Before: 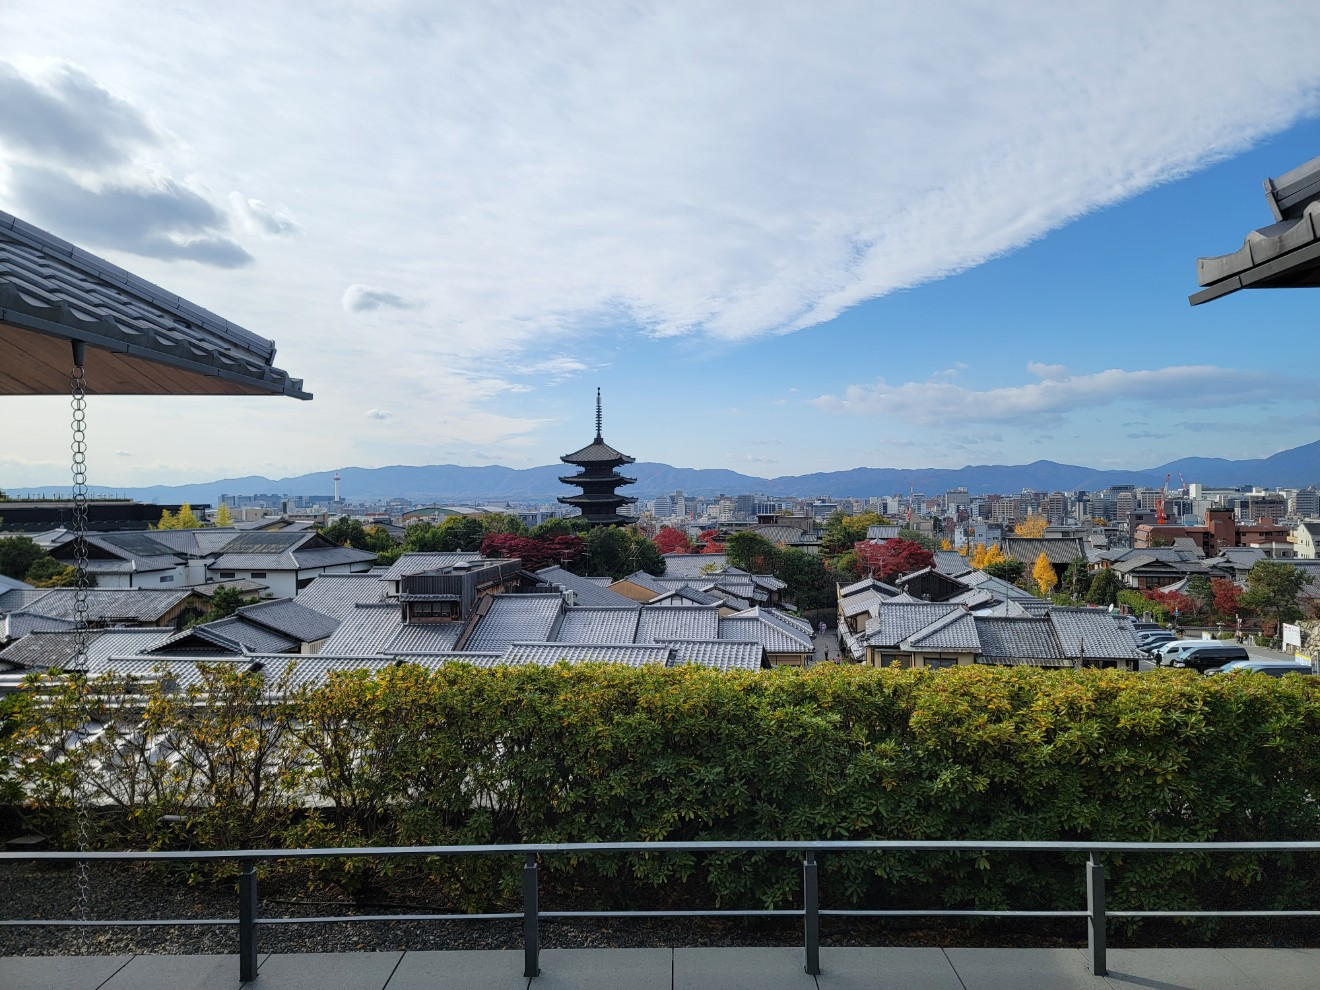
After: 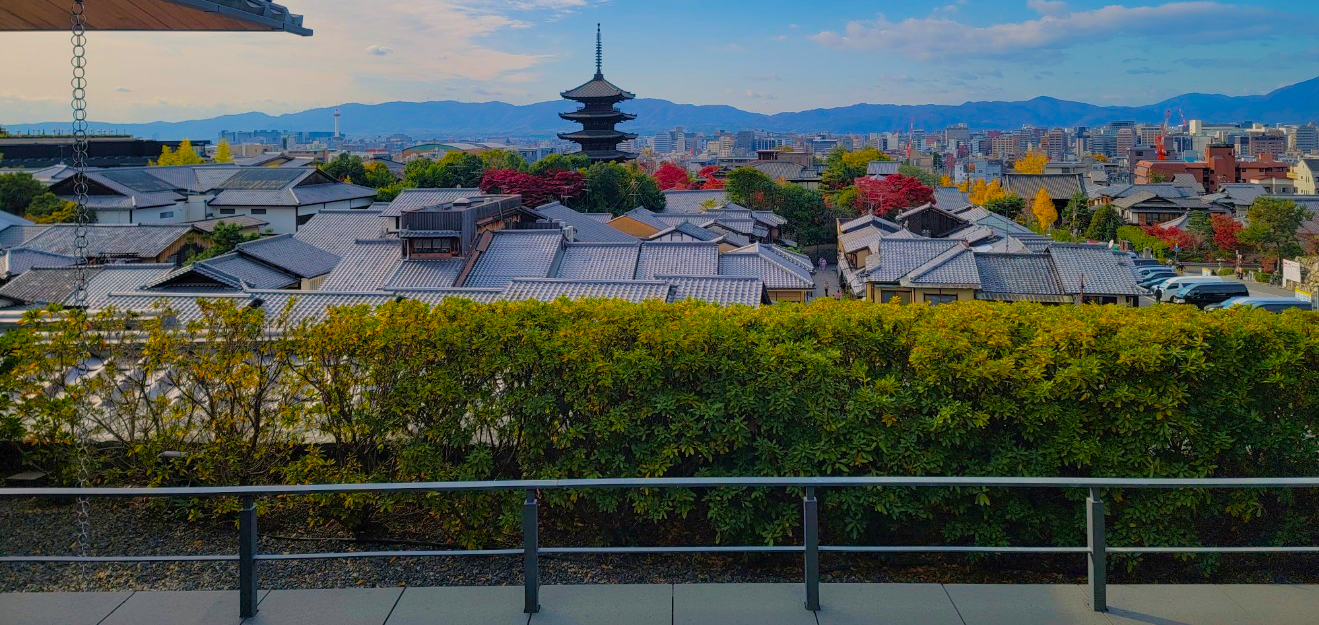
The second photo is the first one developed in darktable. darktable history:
color balance rgb: highlights gain › chroma 2.981%, highlights gain › hue 60.07°, linear chroma grading › shadows 9.668%, linear chroma grading › highlights 9.854%, linear chroma grading › global chroma 14.377%, linear chroma grading › mid-tones 14.934%, perceptual saturation grading › global saturation 30.933%, perceptual brilliance grading › global brilliance 1.595%, perceptual brilliance grading › highlights -3.972%
velvia: on, module defaults
tone equalizer: -8 EV 0.217 EV, -7 EV 0.442 EV, -6 EV 0.413 EV, -5 EV 0.275 EV, -3 EV -0.276 EV, -2 EV -0.436 EV, -1 EV -0.412 EV, +0 EV -0.23 EV, edges refinement/feathering 500, mask exposure compensation -1.57 EV, preserve details no
crop and rotate: top 36.843%
